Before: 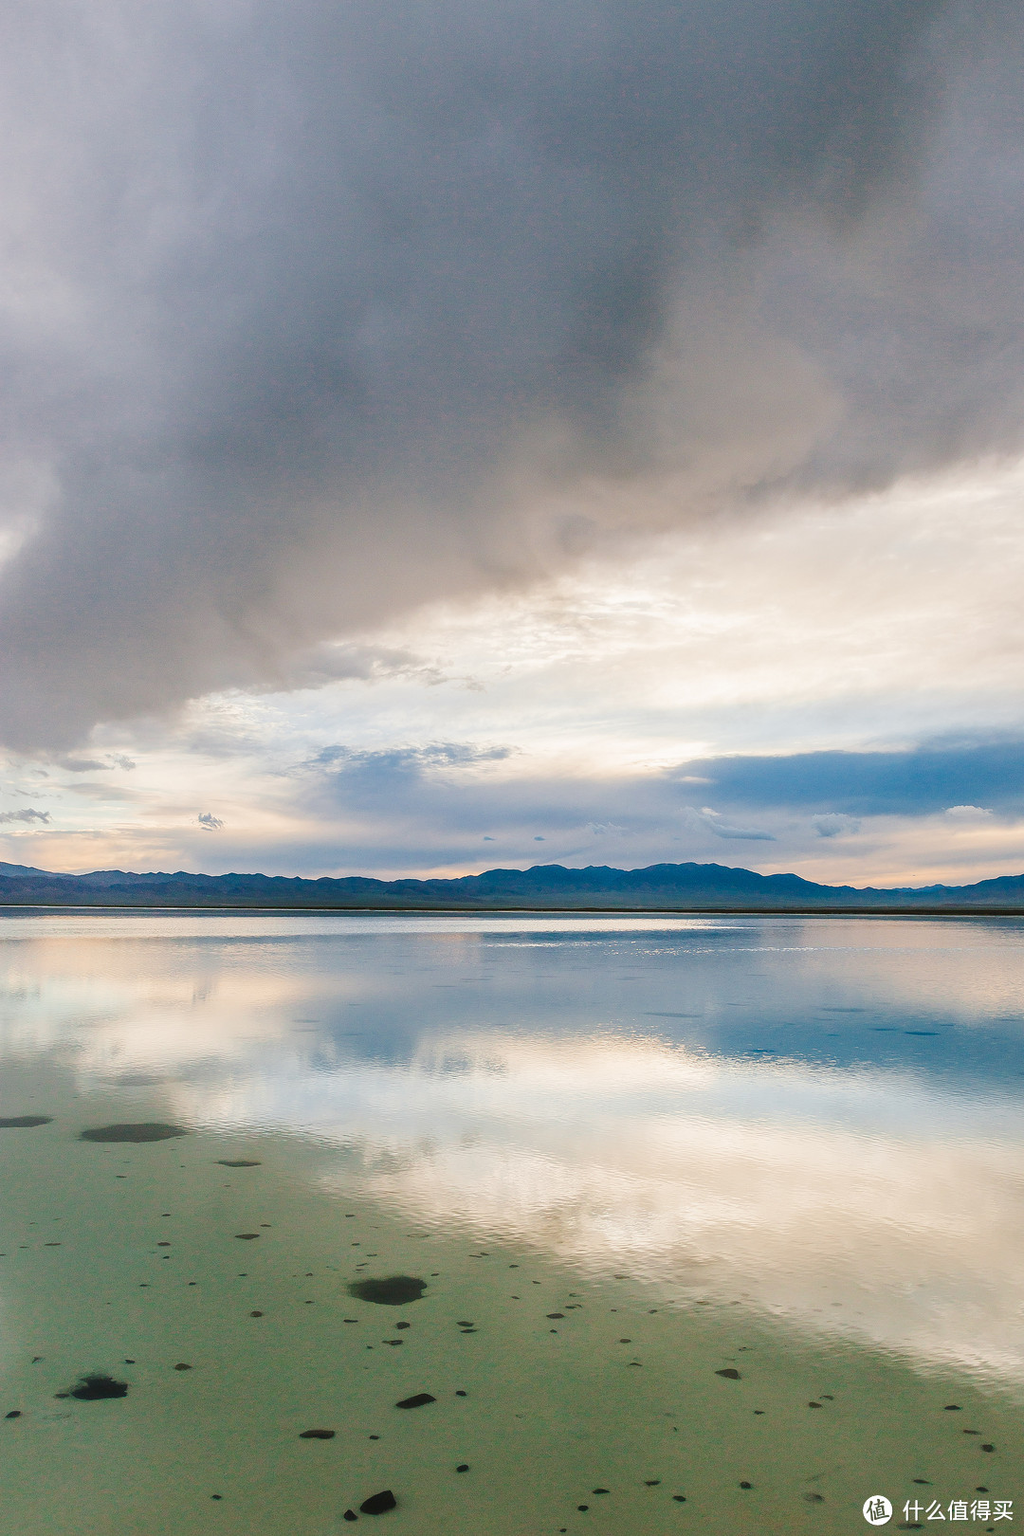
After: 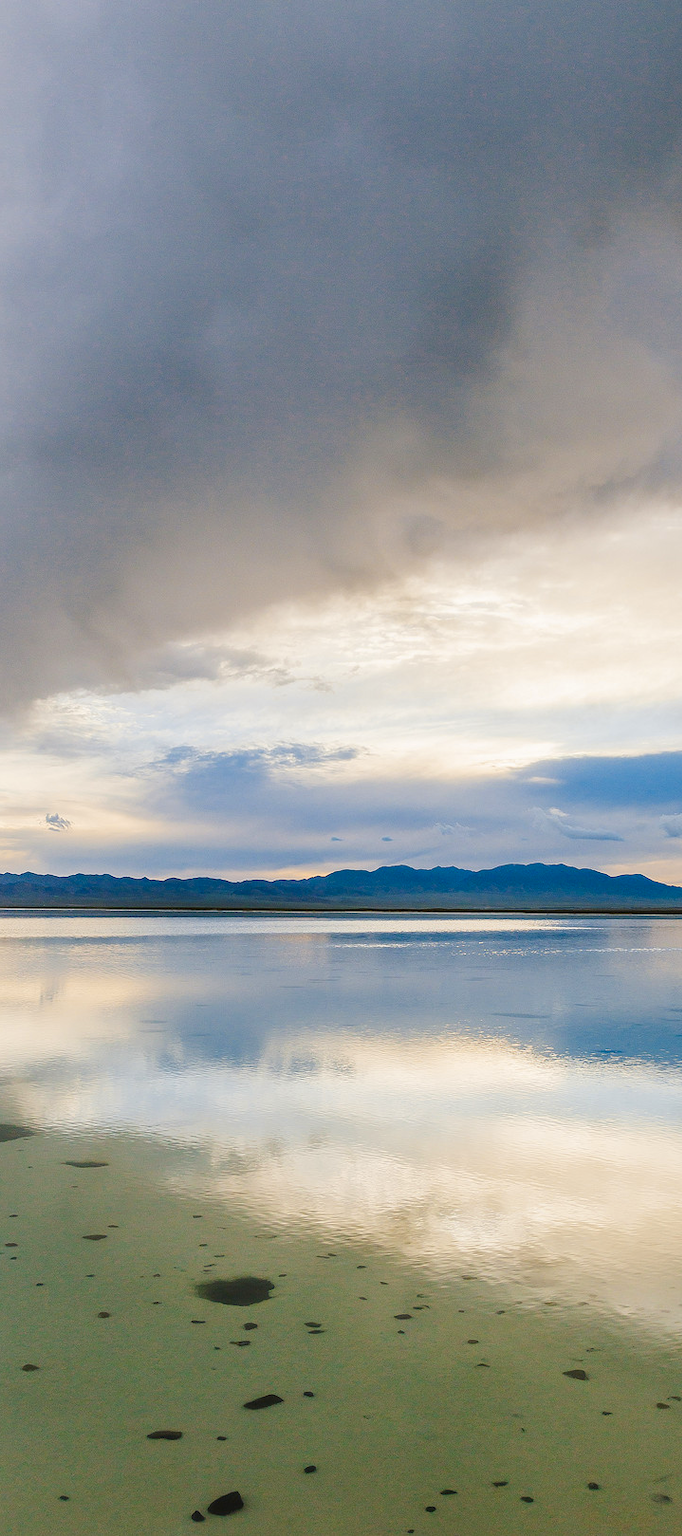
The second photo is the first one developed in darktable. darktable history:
crop and rotate: left 15.055%, right 18.278%
color contrast: green-magenta contrast 0.85, blue-yellow contrast 1.25, unbound 0
